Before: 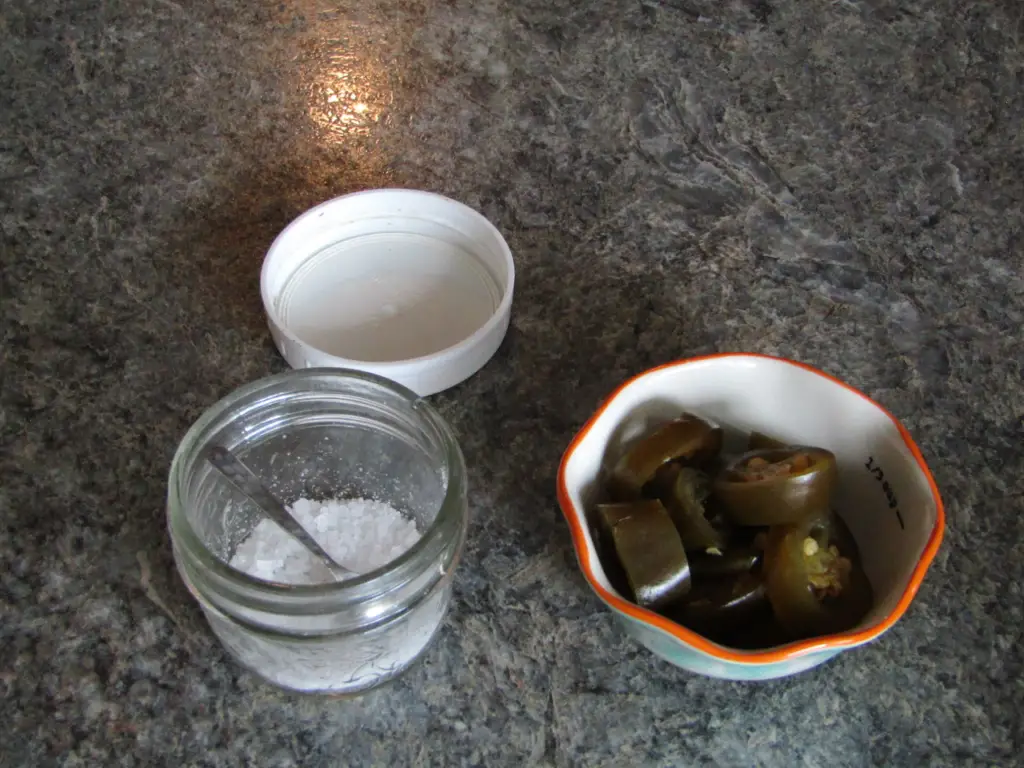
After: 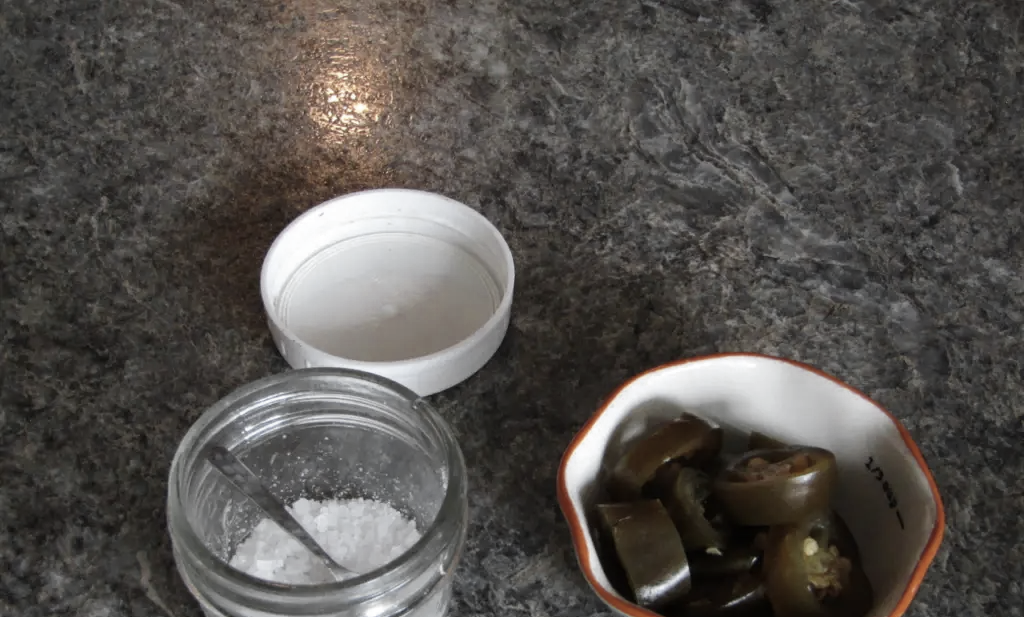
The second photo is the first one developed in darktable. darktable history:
contrast brightness saturation: contrast 0.103, saturation -0.368
crop: bottom 19.581%
color zones: curves: ch0 [(0.035, 0.242) (0.25, 0.5) (0.384, 0.214) (0.488, 0.255) (0.75, 0.5)]; ch1 [(0.063, 0.379) (0.25, 0.5) (0.354, 0.201) (0.489, 0.085) (0.729, 0.271)]; ch2 [(0.25, 0.5) (0.38, 0.517) (0.442, 0.51) (0.735, 0.456)]
